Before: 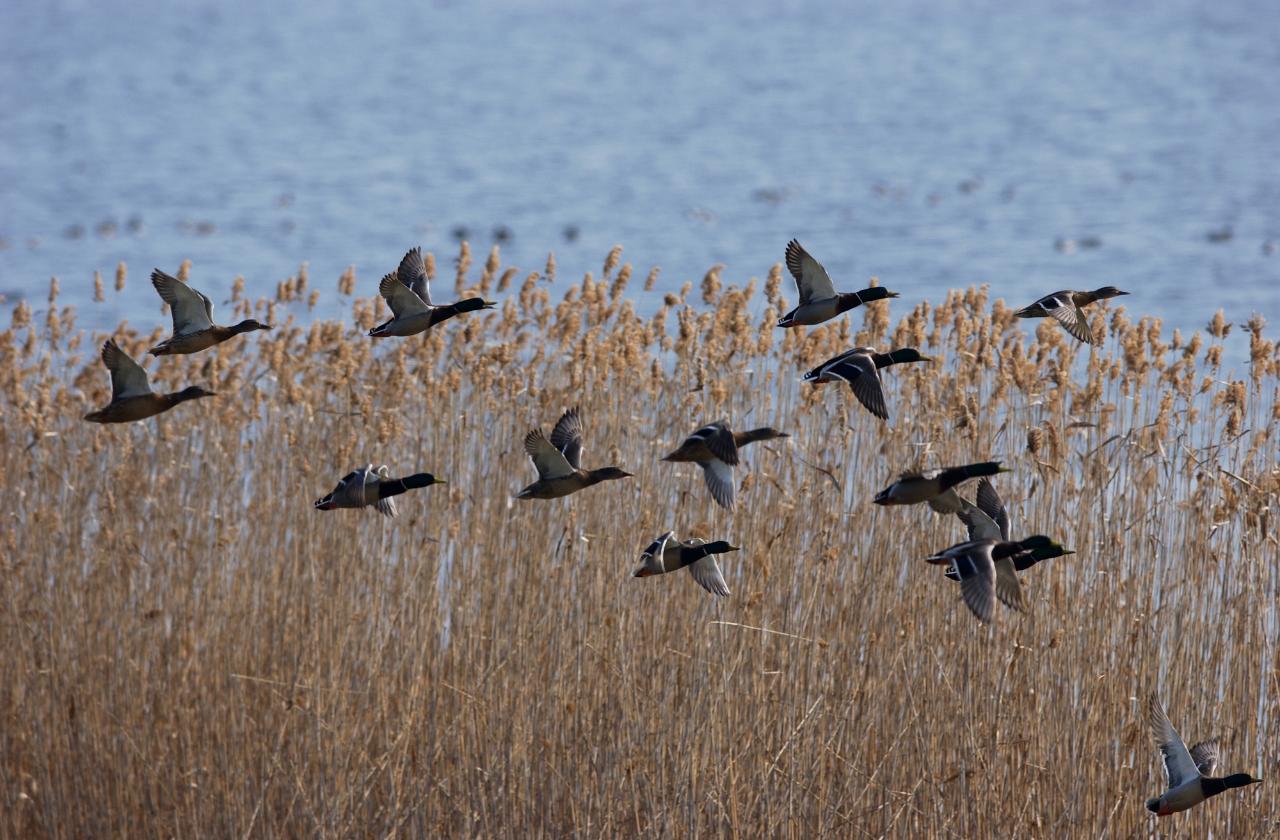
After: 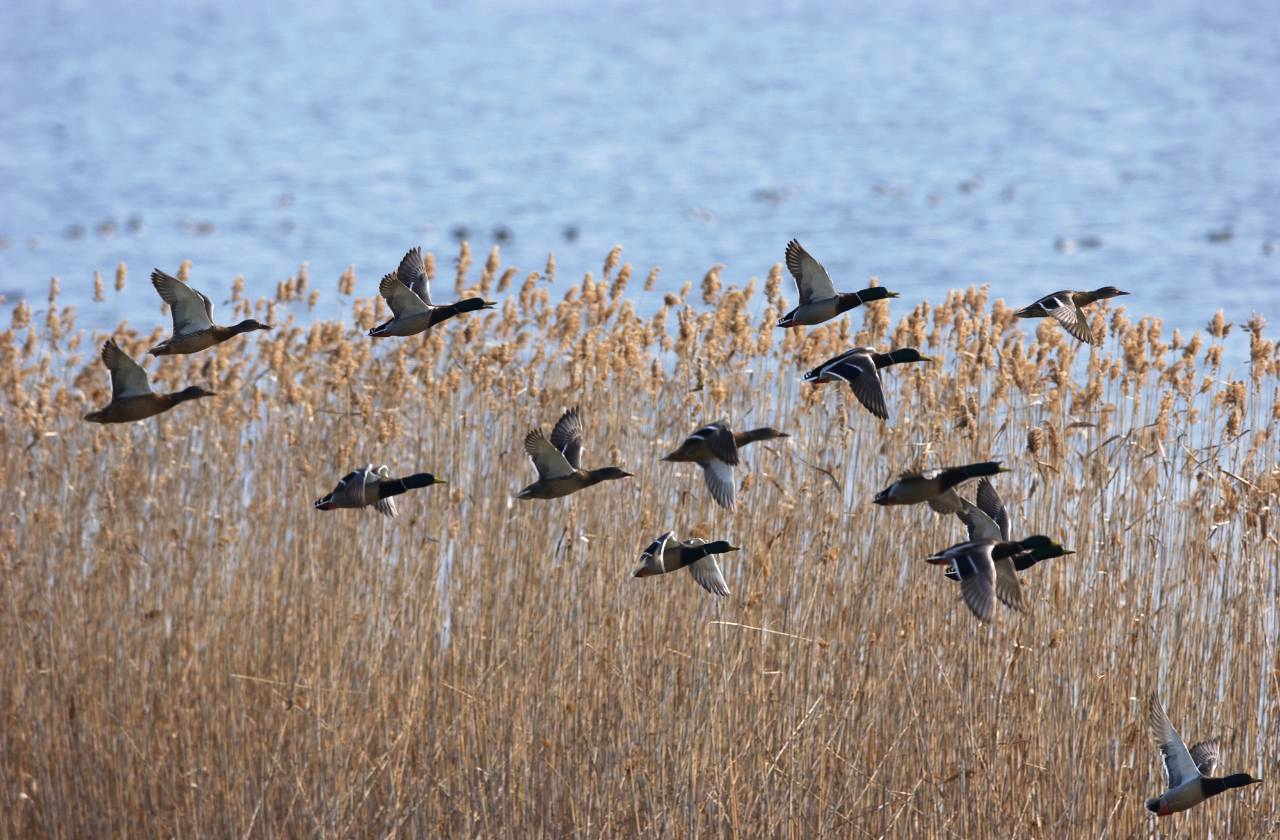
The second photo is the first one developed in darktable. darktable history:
exposure: black level correction -0.001, exposure 0.537 EV, compensate exposure bias true, compensate highlight preservation false
